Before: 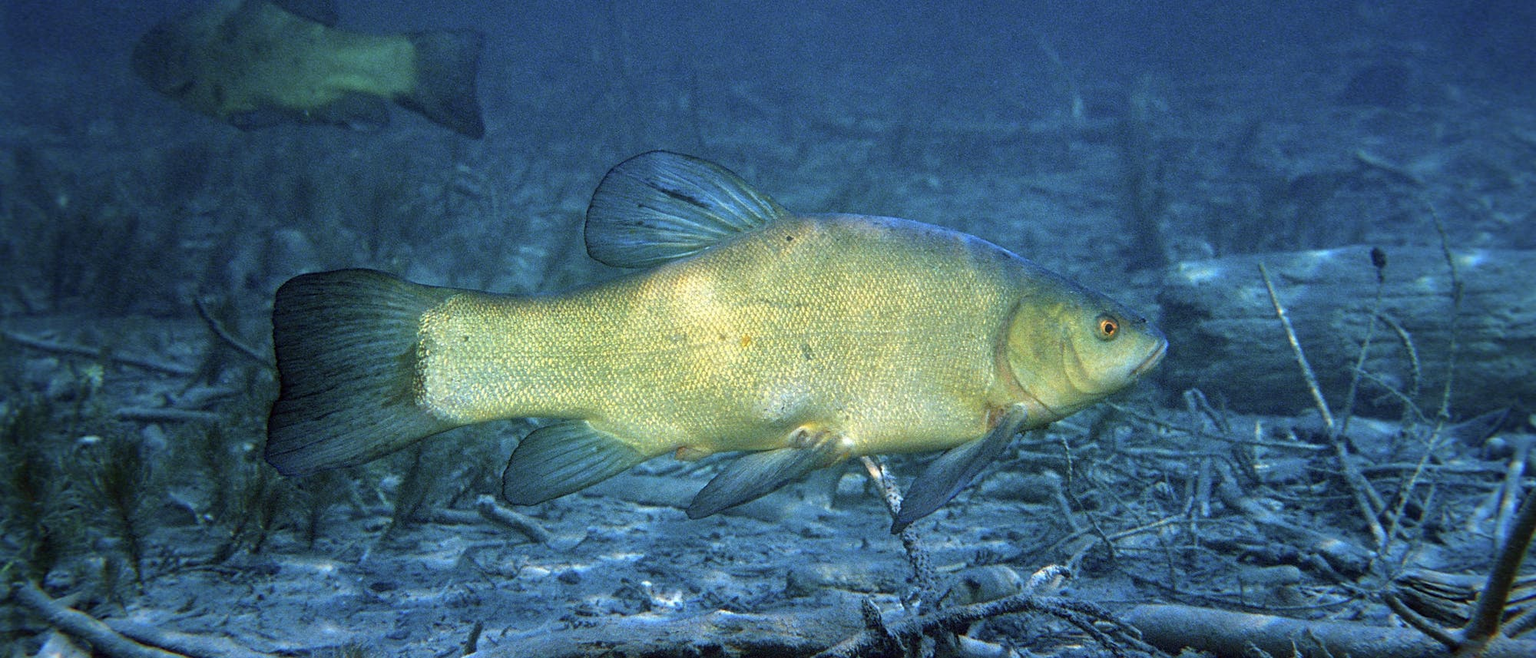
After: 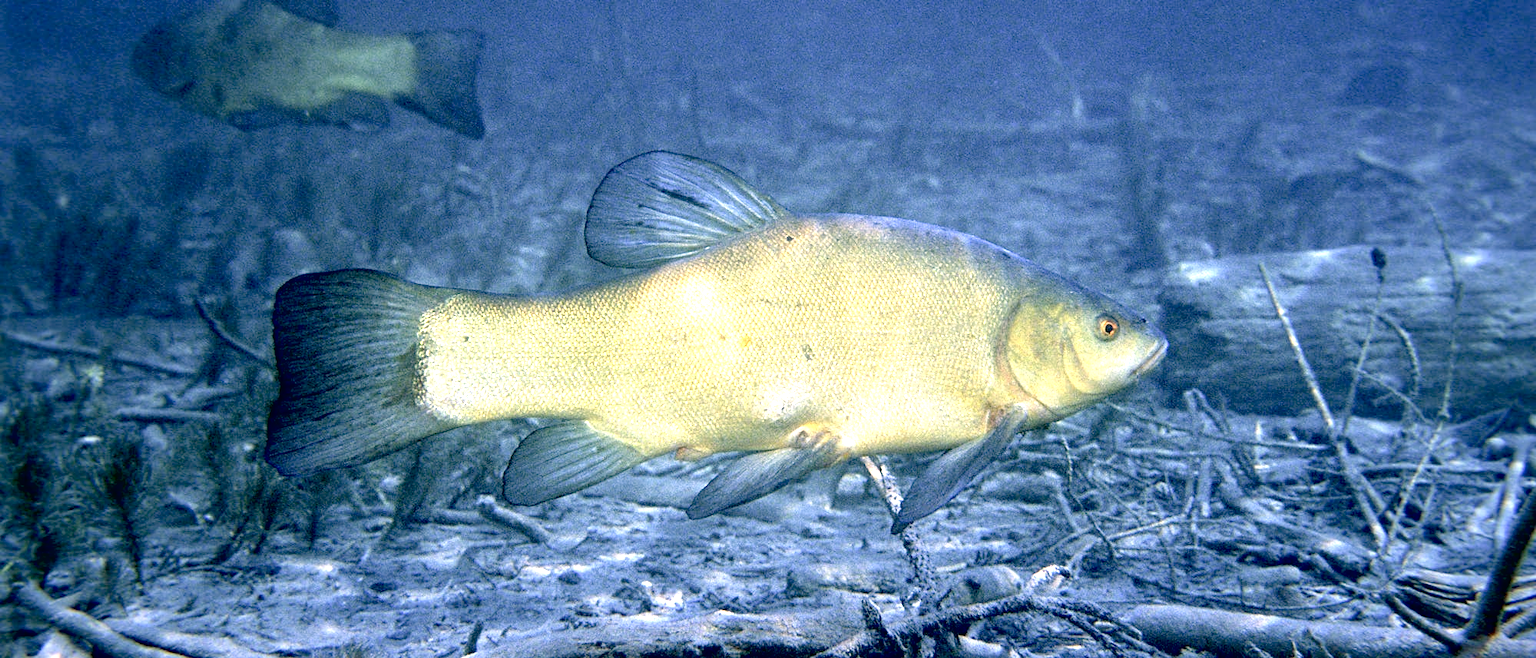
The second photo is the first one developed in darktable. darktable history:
exposure: black level correction 0.011, exposure 1.088 EV, compensate exposure bias true, compensate highlight preservation false
contrast brightness saturation: saturation -0.04
color correction: highlights a* 14.46, highlights b* 5.85, shadows a* -5.53, shadows b* -15.24, saturation 0.85
